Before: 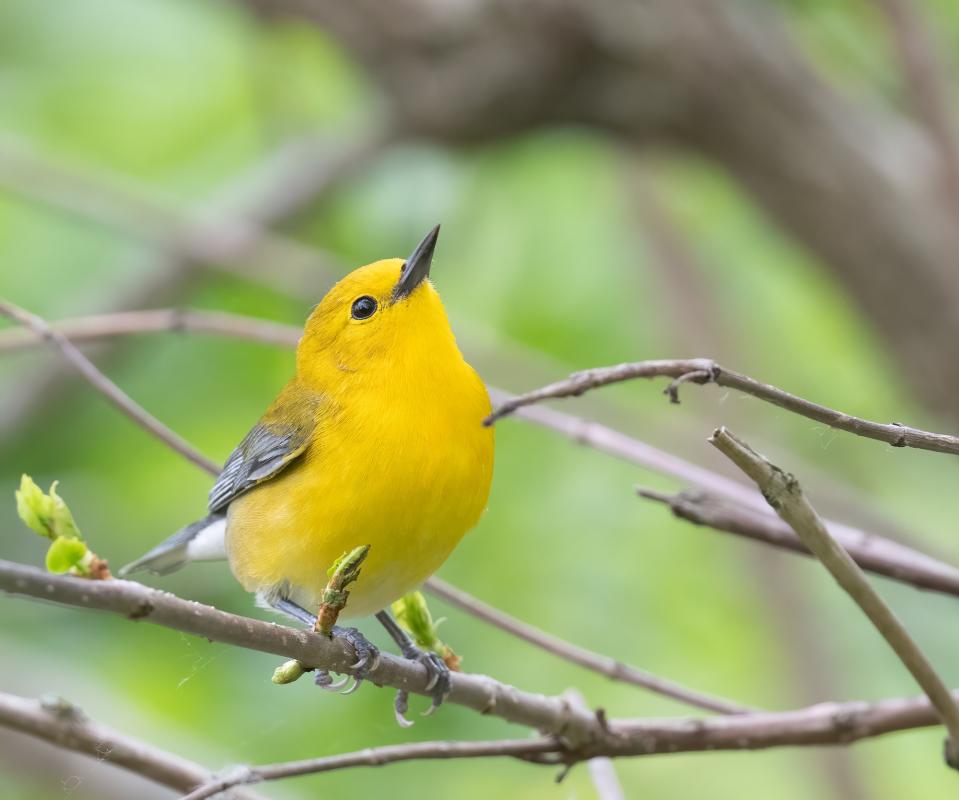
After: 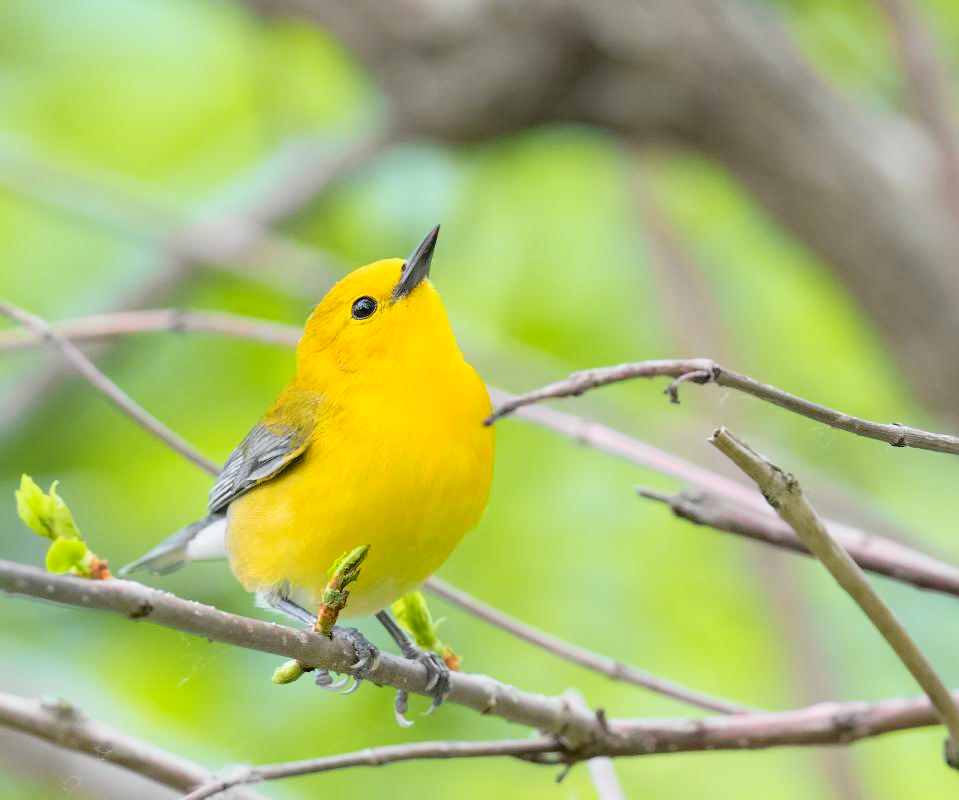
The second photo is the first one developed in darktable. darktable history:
tone curve: curves: ch0 [(0, 0) (0.135, 0.09) (0.326, 0.386) (0.489, 0.573) (0.663, 0.749) (0.854, 0.897) (1, 0.974)]; ch1 [(0, 0) (0.366, 0.367) (0.475, 0.453) (0.494, 0.493) (0.504, 0.497) (0.544, 0.569) (0.562, 0.605) (0.622, 0.694) (1, 1)]; ch2 [(0, 0) (0.333, 0.346) (0.375, 0.375) (0.424, 0.43) (0.476, 0.492) (0.502, 0.503) (0.533, 0.534) (0.572, 0.603) (0.605, 0.656) (0.641, 0.709) (1, 1)], color space Lab, independent channels, preserve colors none
